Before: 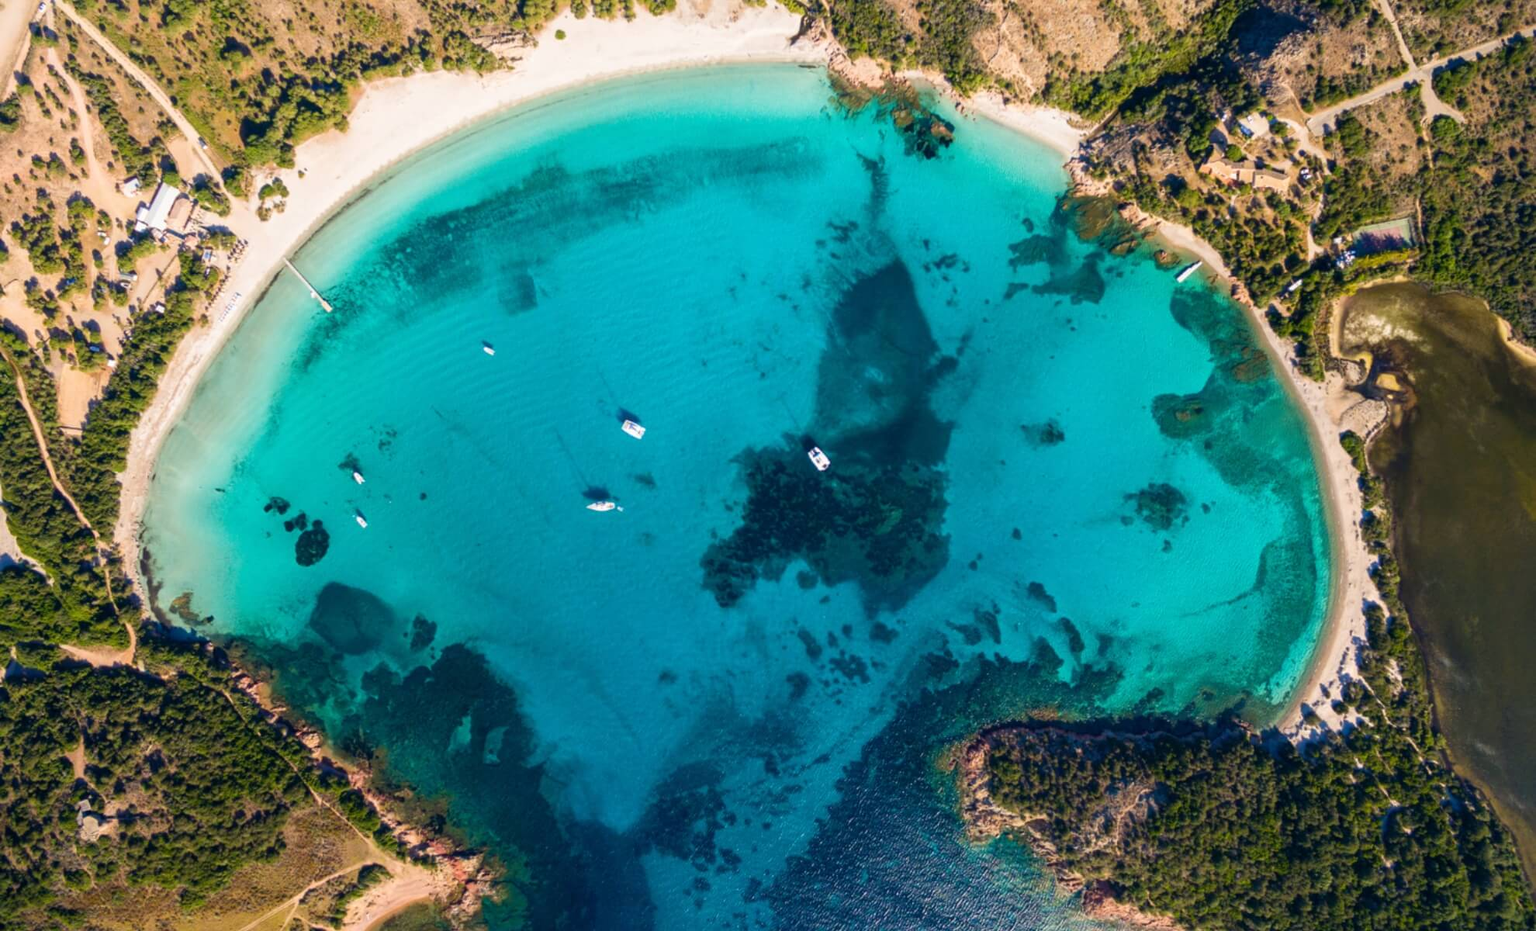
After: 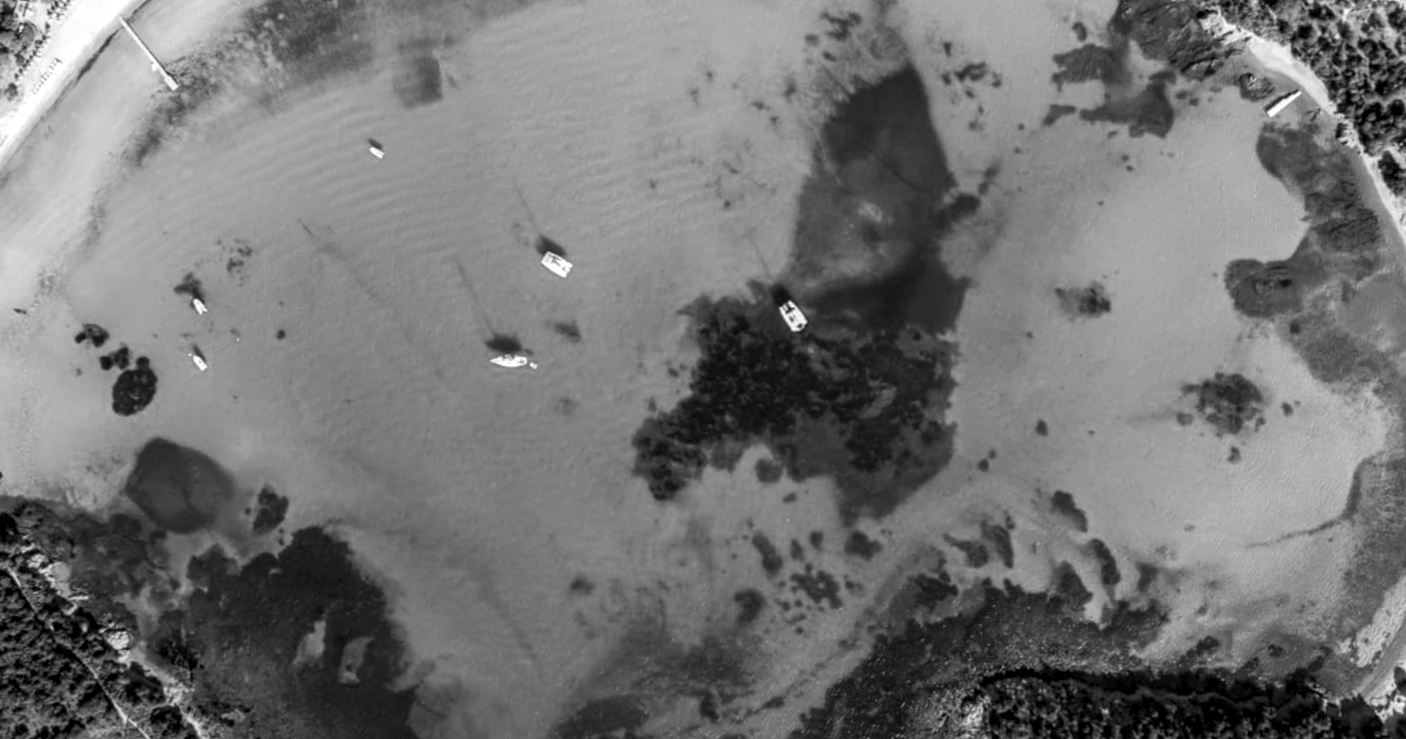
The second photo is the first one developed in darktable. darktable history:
monochrome: on, module defaults
local contrast: highlights 40%, shadows 60%, detail 136%, midtone range 0.514
crop and rotate: angle -3.37°, left 9.79%, top 20.73%, right 12.42%, bottom 11.82%
